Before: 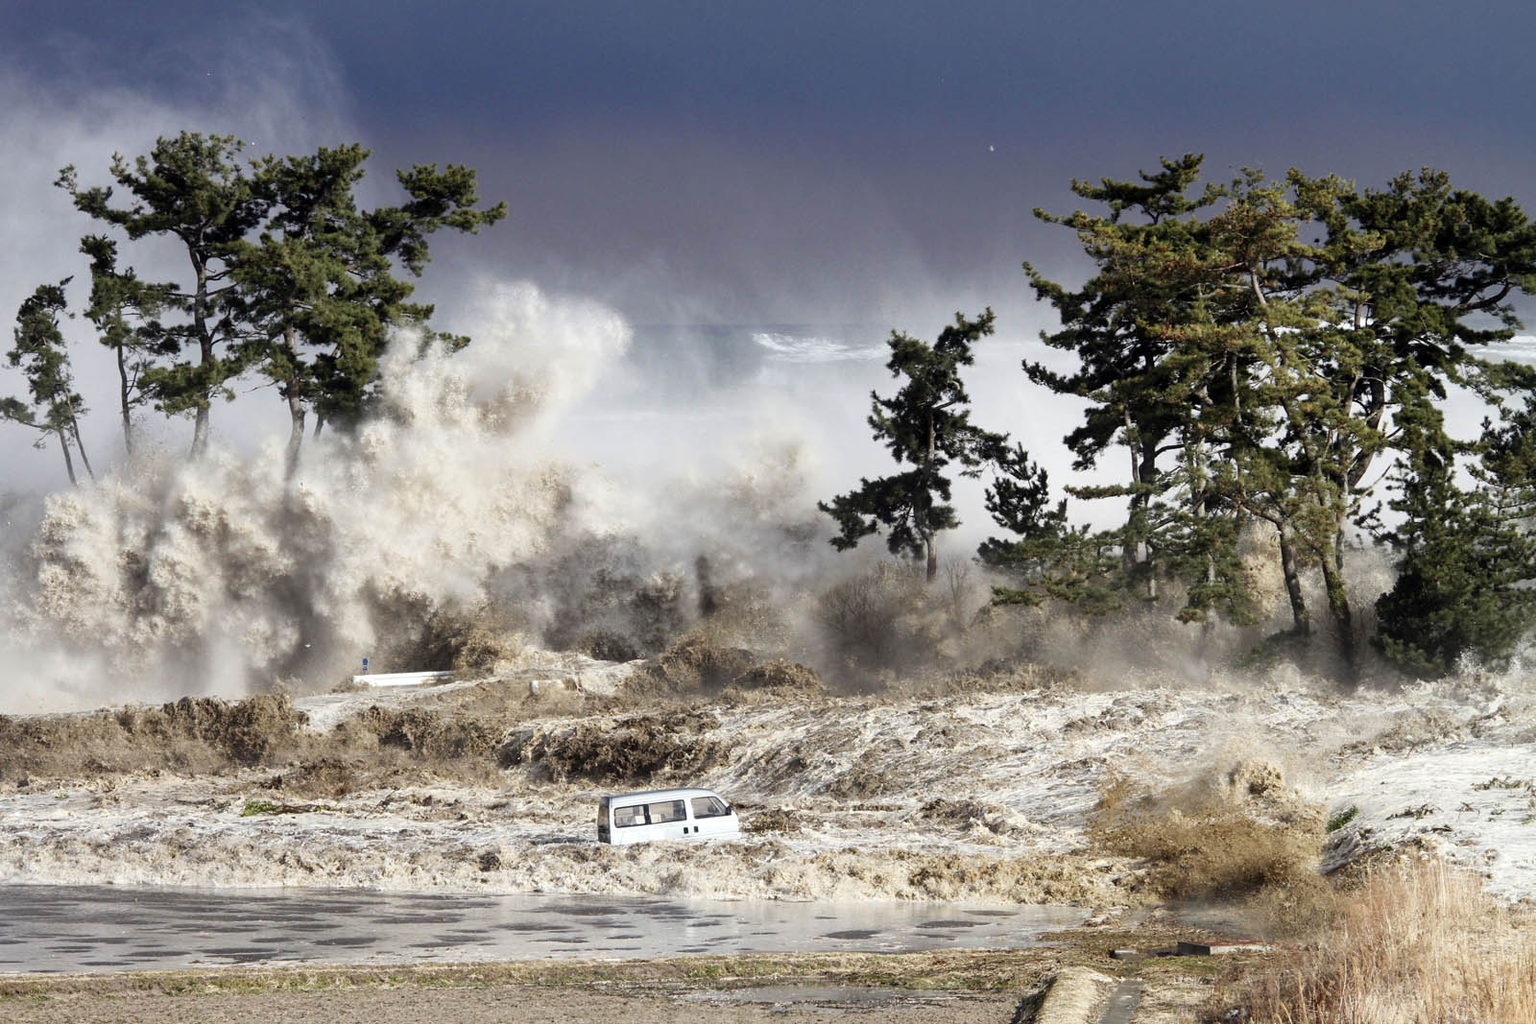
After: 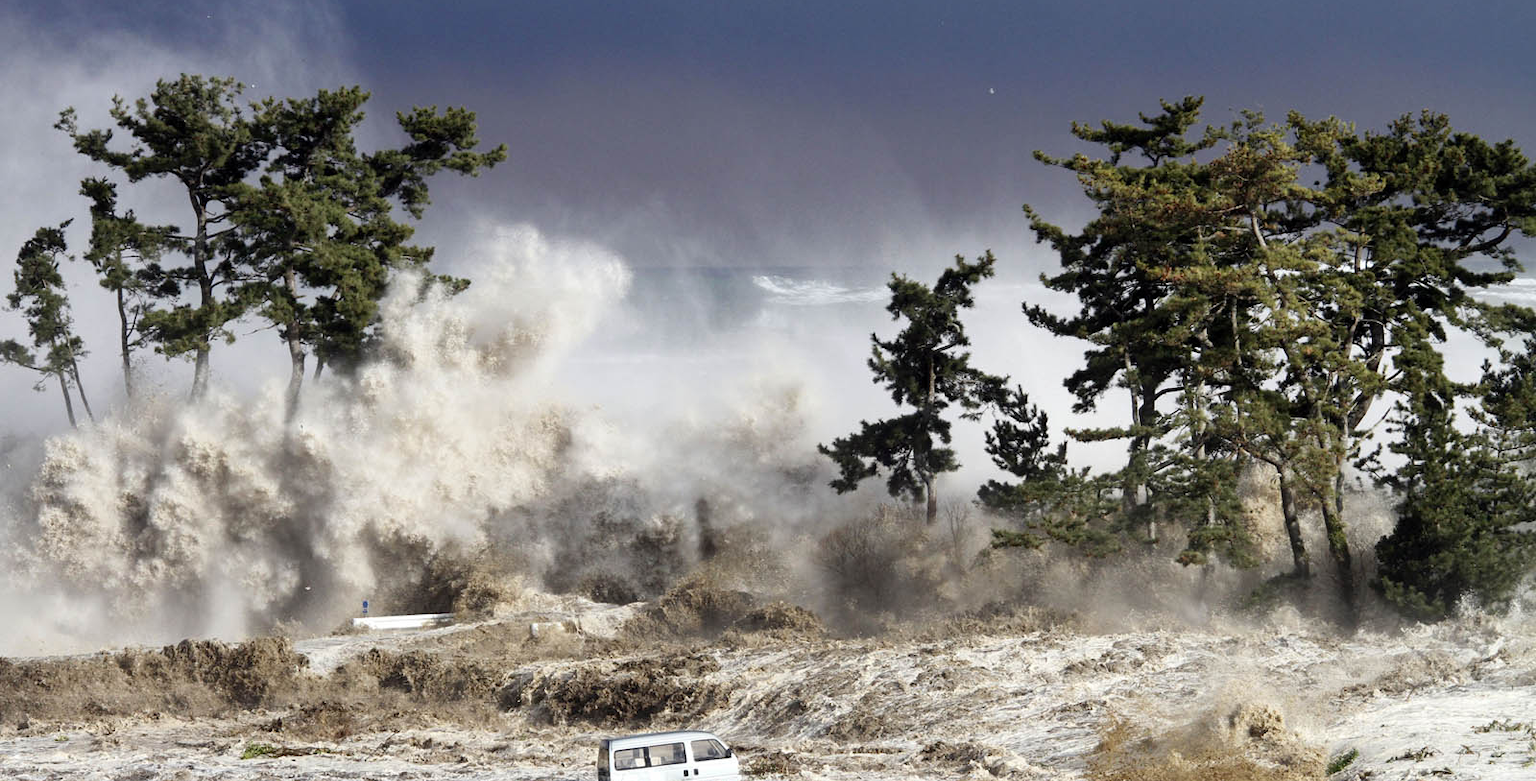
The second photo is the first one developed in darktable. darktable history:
crop: top 5.624%, bottom 18.069%
